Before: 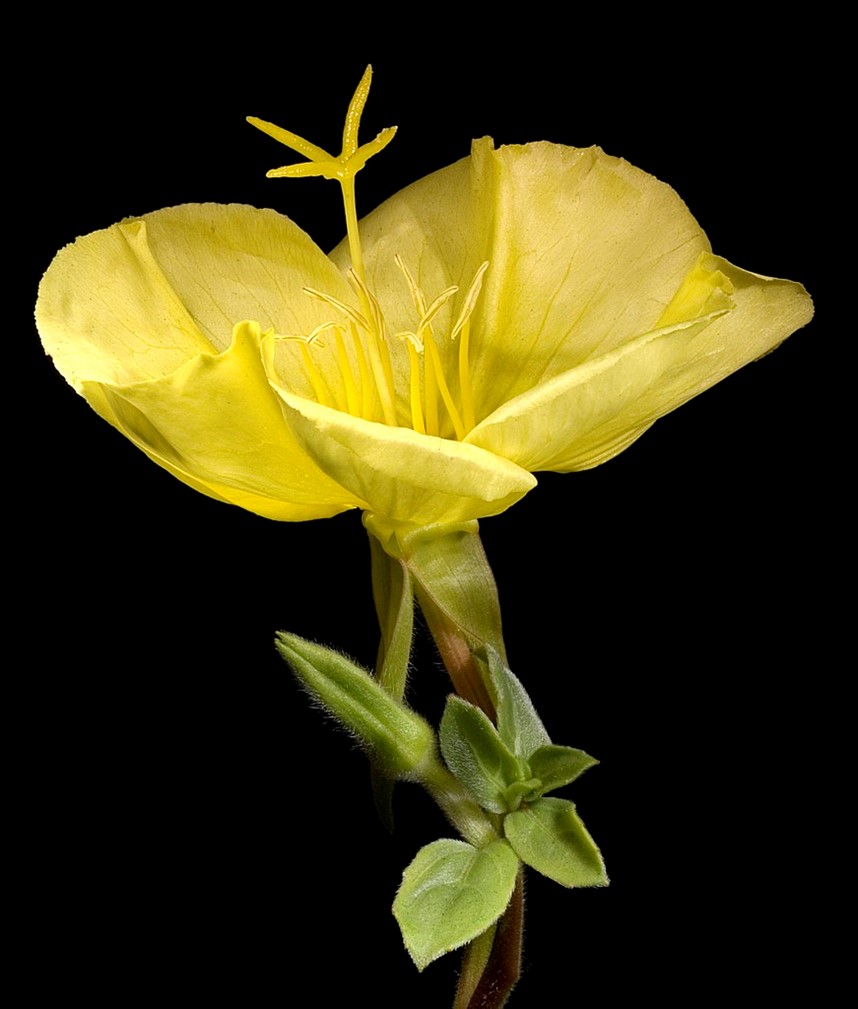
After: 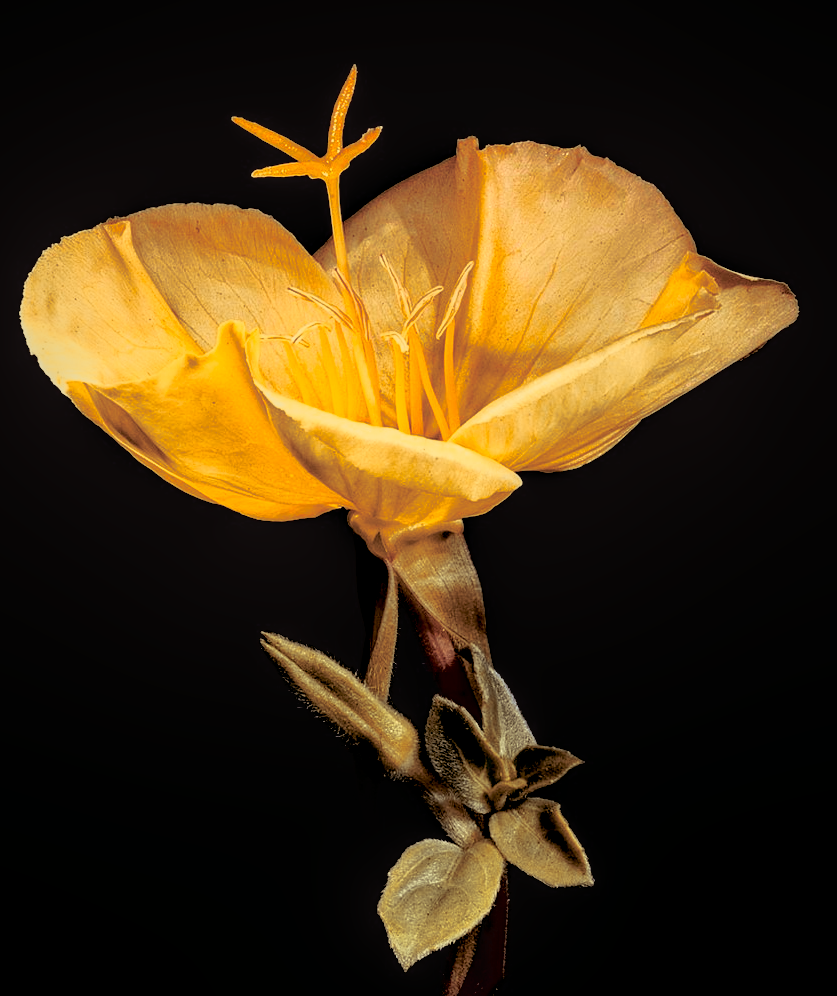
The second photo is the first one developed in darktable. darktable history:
tone curve: curves: ch0 [(0, 0) (0.105, 0.068) (0.195, 0.162) (0.283, 0.283) (0.384, 0.404) (0.485, 0.531) (0.638, 0.681) (0.795, 0.879) (1, 0.977)]; ch1 [(0, 0) (0.161, 0.092) (0.35, 0.33) (0.379, 0.401) (0.456, 0.469) (0.504, 0.501) (0.512, 0.523) (0.58, 0.597) (0.635, 0.646) (1, 1)]; ch2 [(0, 0) (0.371, 0.362) (0.437, 0.437) (0.5, 0.5) (0.53, 0.523) (0.56, 0.58) (0.622, 0.606) (1, 1)], color space Lab, independent channels, preserve colors none
white balance: emerald 1
crop and rotate: left 1.774%, right 0.633%, bottom 1.28%
local contrast: on, module defaults
color contrast: green-magenta contrast 0.8, blue-yellow contrast 1.1, unbound 0
exposure: black level correction 0.046, exposure -0.228 EV, compensate highlight preservation false
color zones: curves: ch1 [(0.29, 0.492) (0.373, 0.185) (0.509, 0.481)]; ch2 [(0.25, 0.462) (0.749, 0.457)], mix 40.67%
split-toning: shadows › saturation 0.2
